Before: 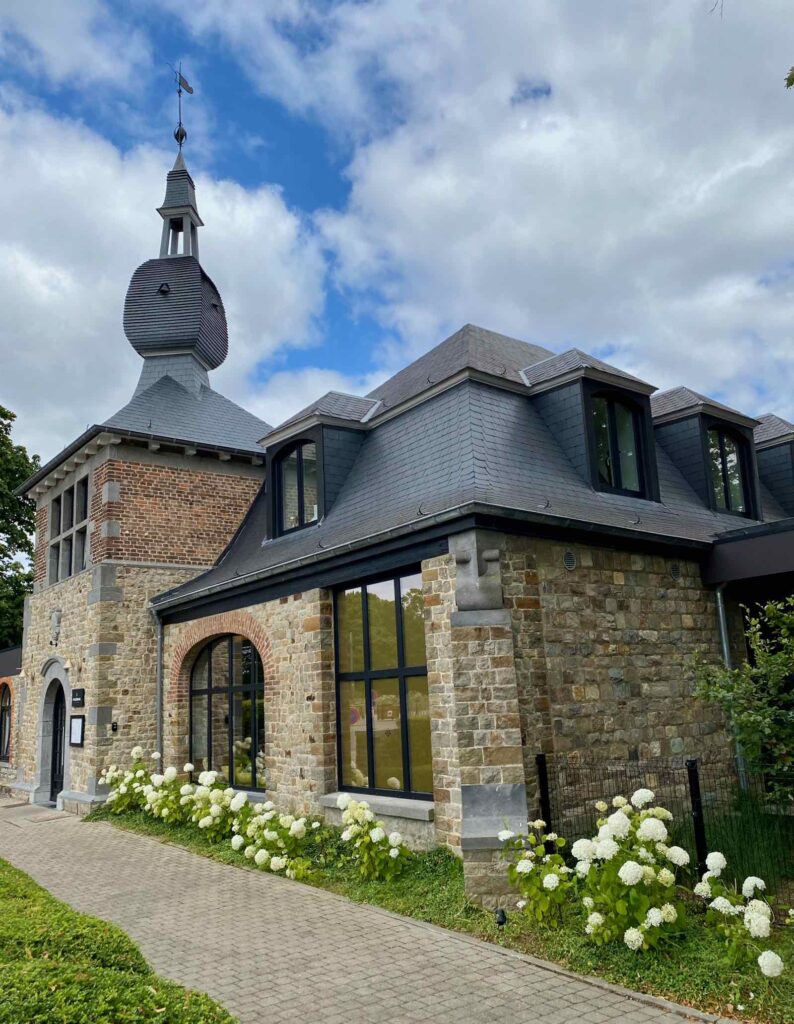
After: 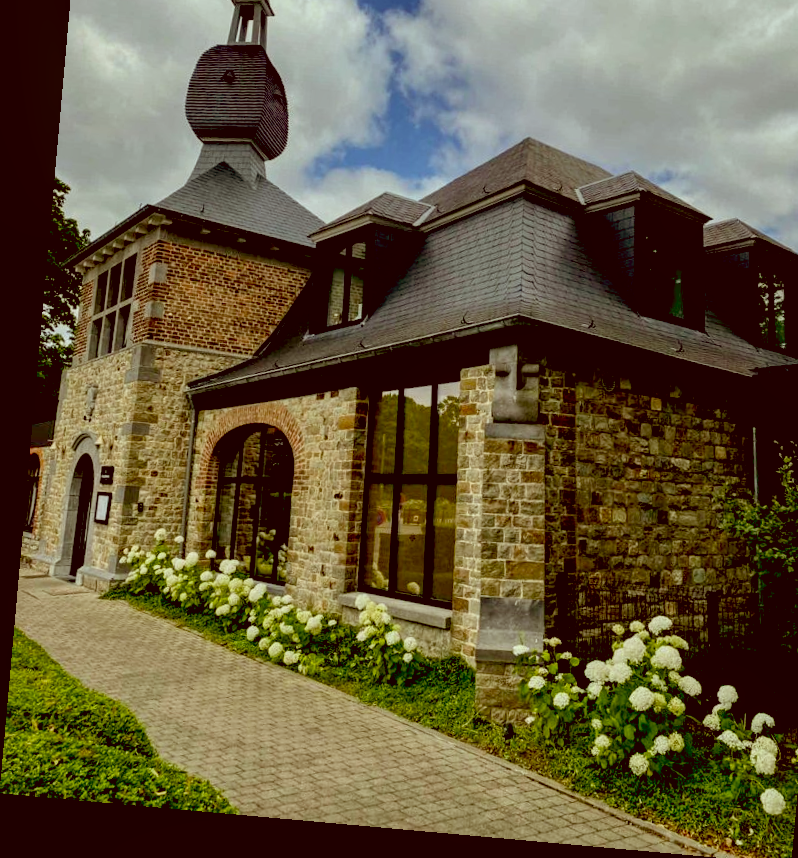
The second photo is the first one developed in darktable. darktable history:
rotate and perspective: rotation 5.12°, automatic cropping off
local contrast: on, module defaults
color correction: highlights a* -5.3, highlights b* 9.8, shadows a* 9.8, shadows b* 24.26
exposure: black level correction 0.046, exposure -0.228 EV, compensate highlight preservation false
crop: top 20.916%, right 9.437%, bottom 0.316%
base curve: curves: ch0 [(0, 0) (0.283, 0.295) (1, 1)], preserve colors none
